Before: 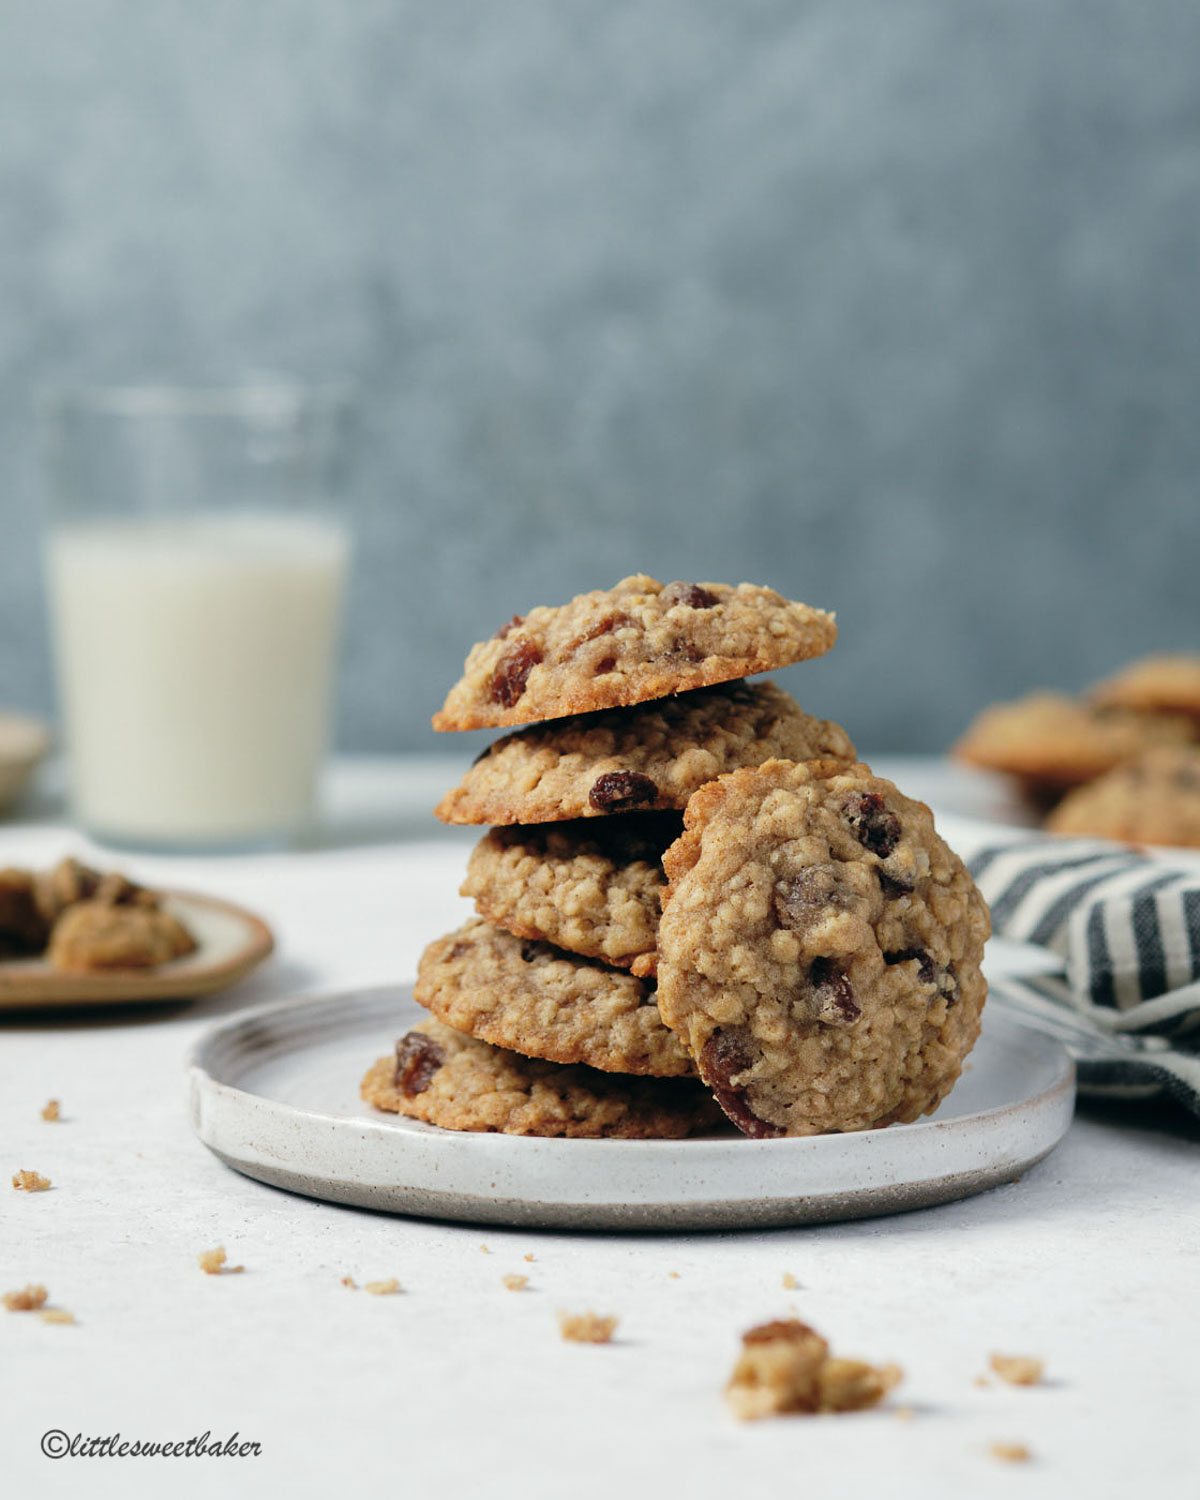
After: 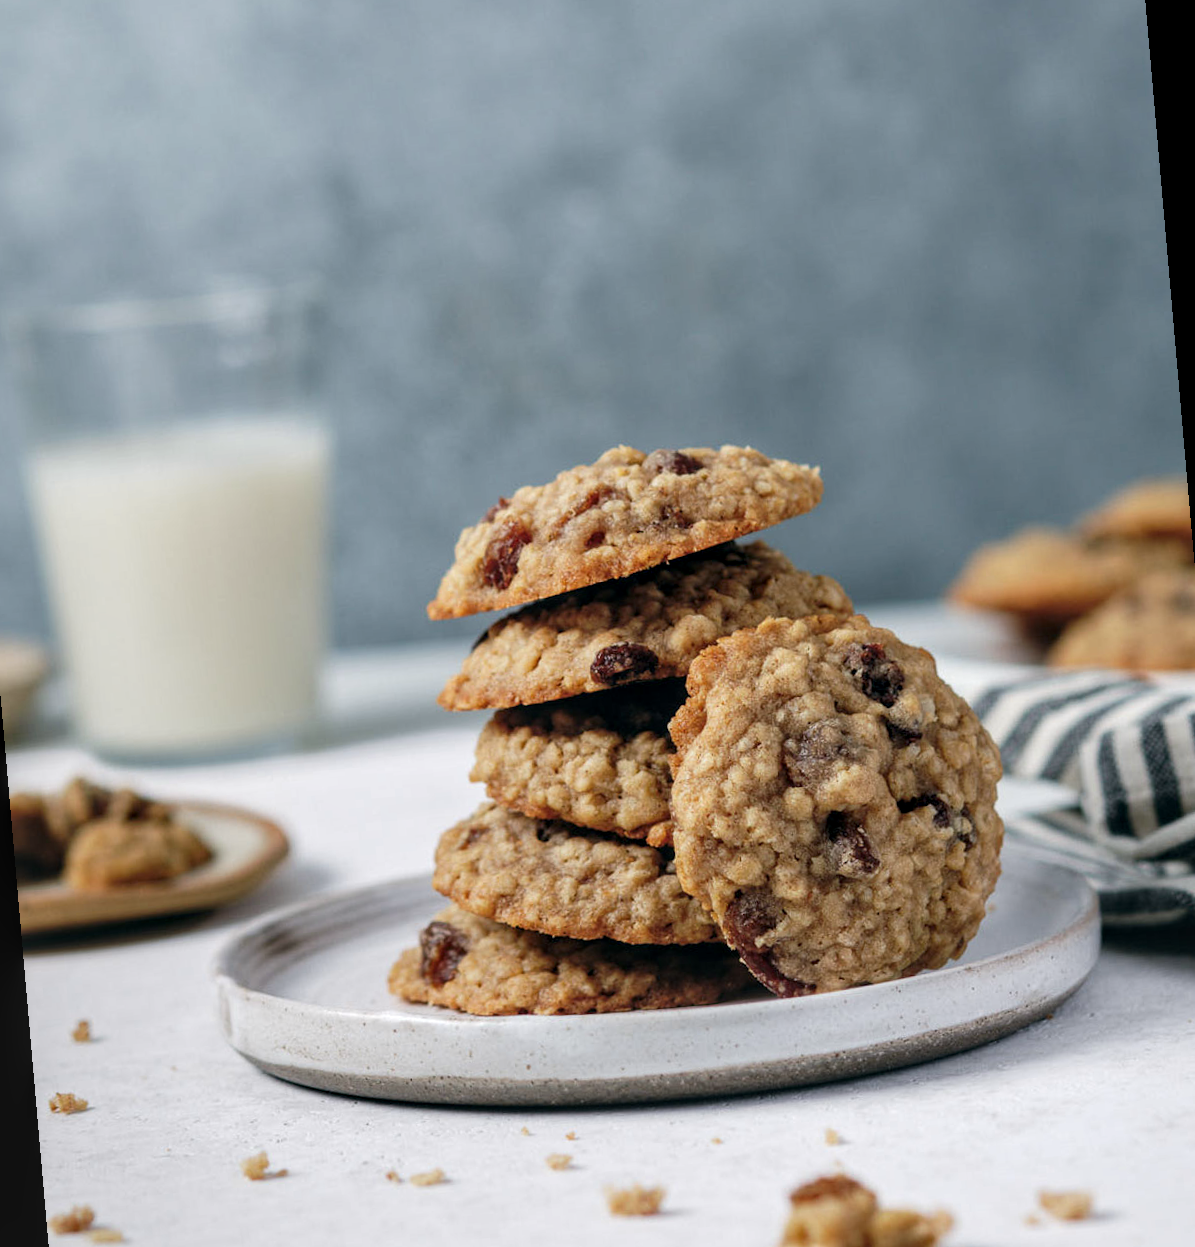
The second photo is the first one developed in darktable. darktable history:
local contrast: on, module defaults
exposure: compensate highlight preservation false
white balance: red 1.009, blue 1.027
rotate and perspective: rotation -5°, crop left 0.05, crop right 0.952, crop top 0.11, crop bottom 0.89
